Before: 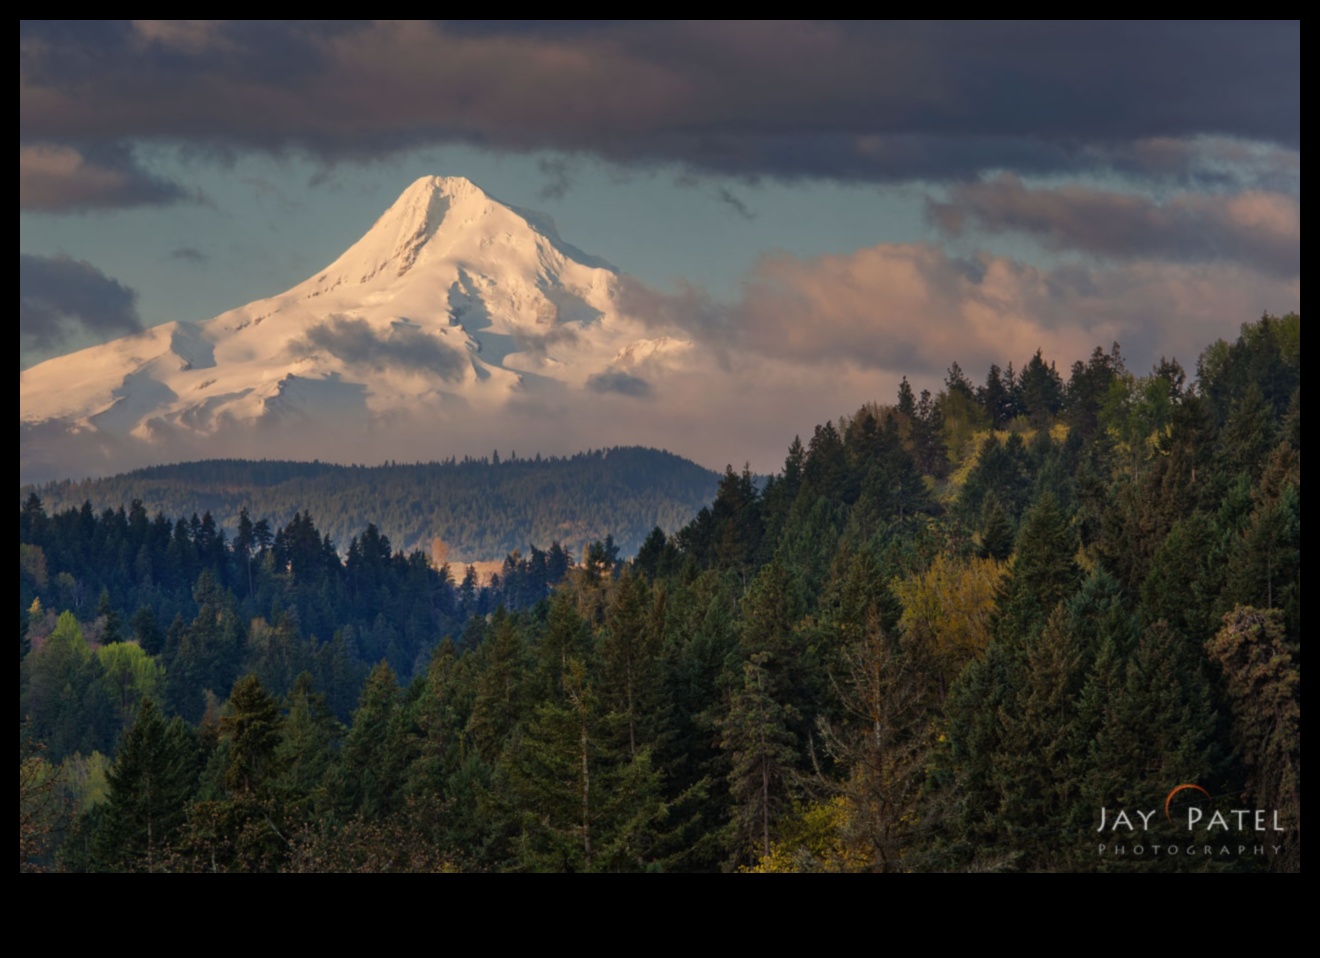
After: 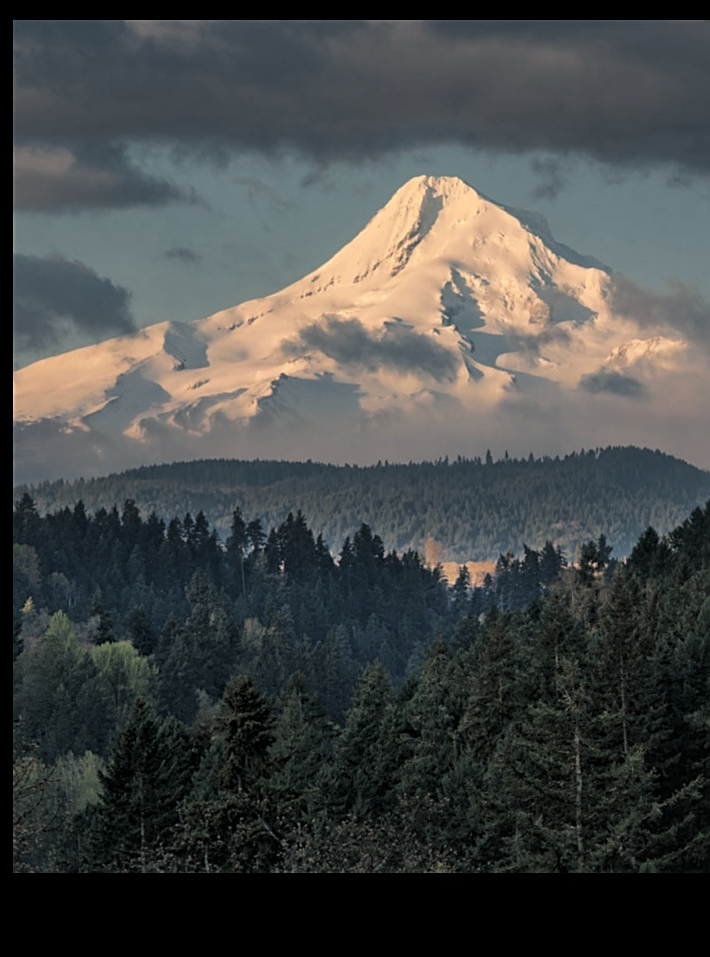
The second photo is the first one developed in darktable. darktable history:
local contrast: mode bilateral grid, contrast 20, coarseness 50, detail 130%, midtone range 0.2
crop: left 0.587%, right 45.588%, bottom 0.086%
split-toning: shadows › hue 201.6°, shadows › saturation 0.16, highlights › hue 50.4°, highlights › saturation 0.2, balance -49.9
sharpen: on, module defaults
